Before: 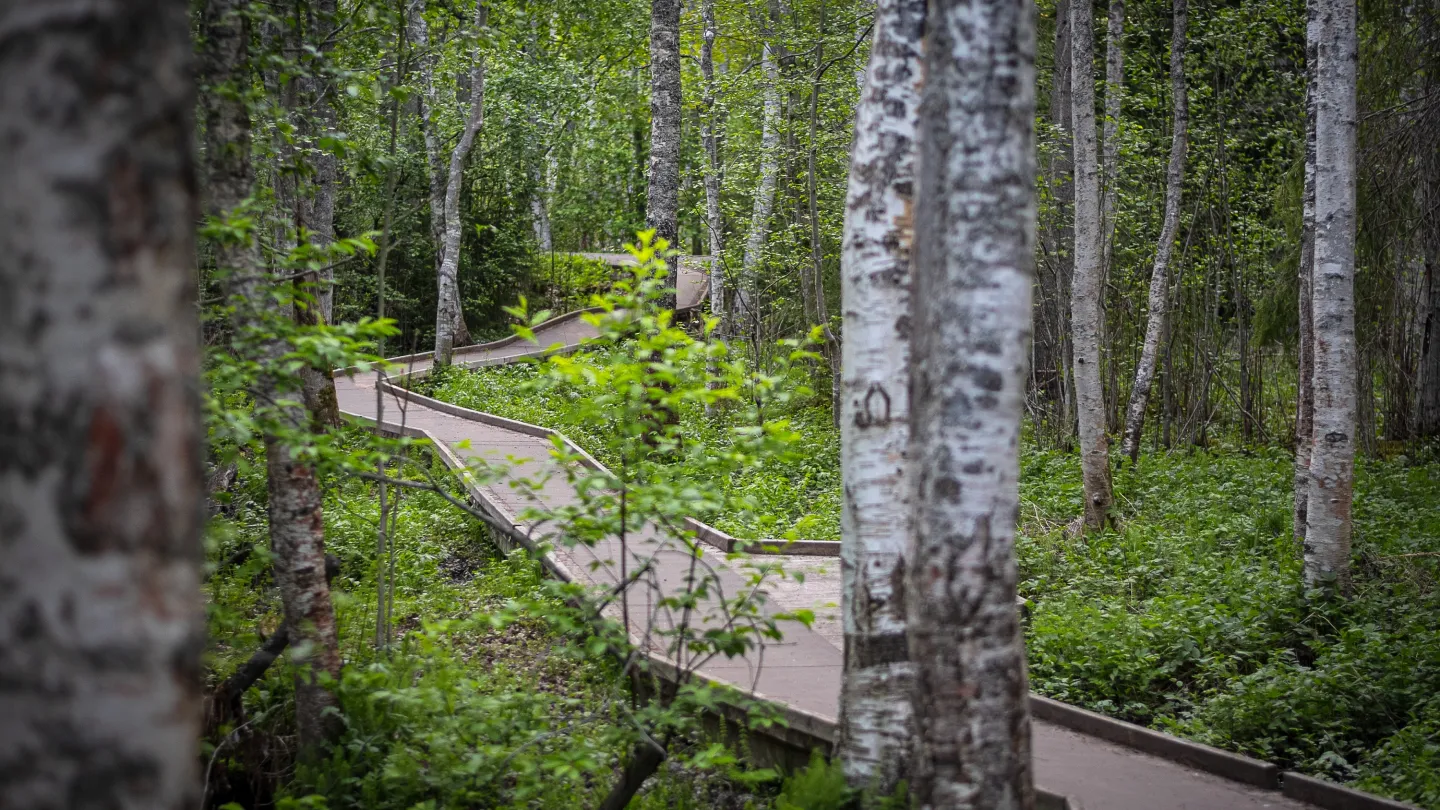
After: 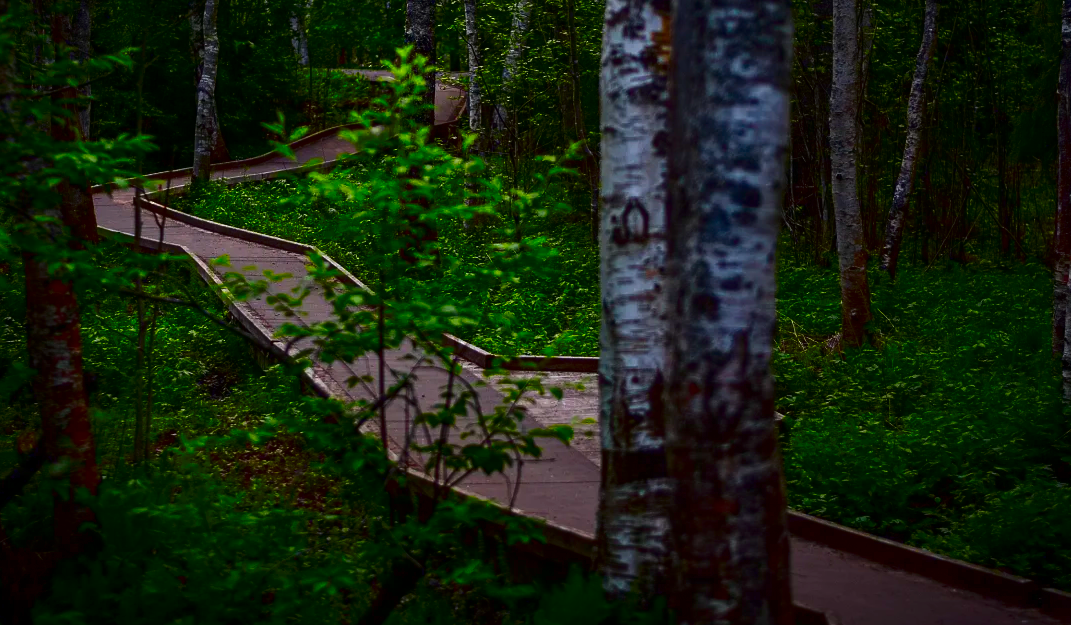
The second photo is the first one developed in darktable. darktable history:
crop: left 16.826%, top 22.775%, right 8.746%
contrast brightness saturation: brightness -0.993, saturation 0.998
